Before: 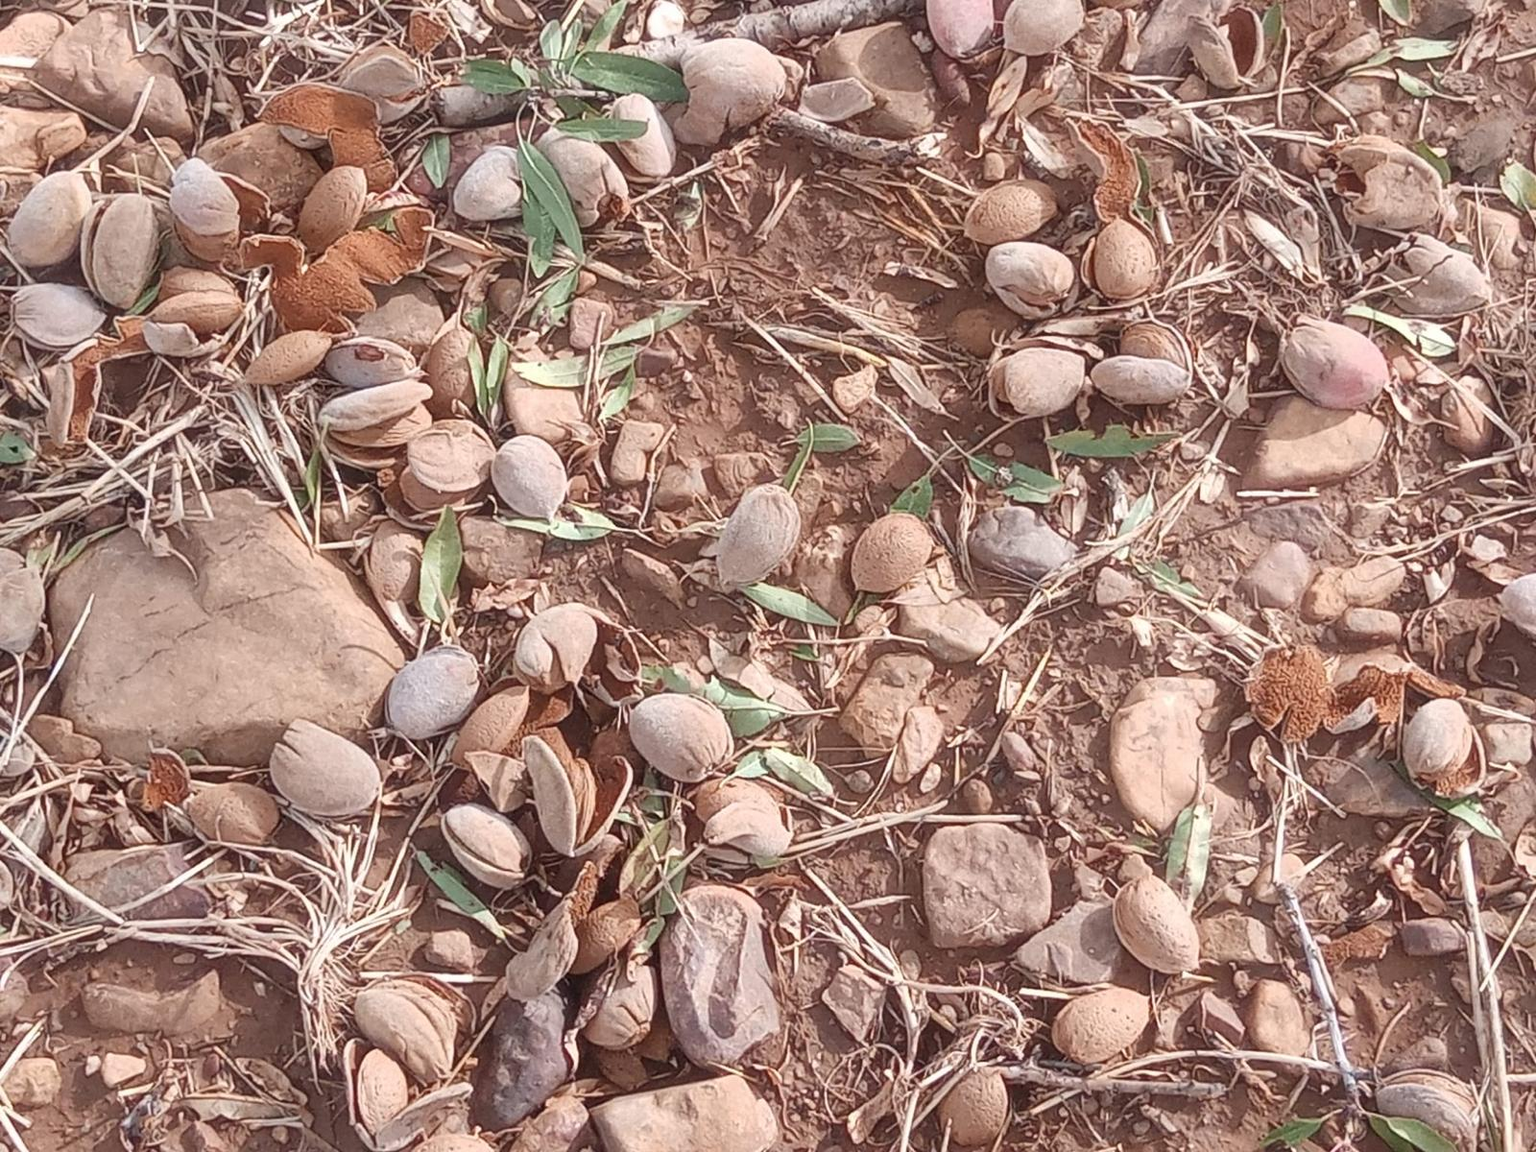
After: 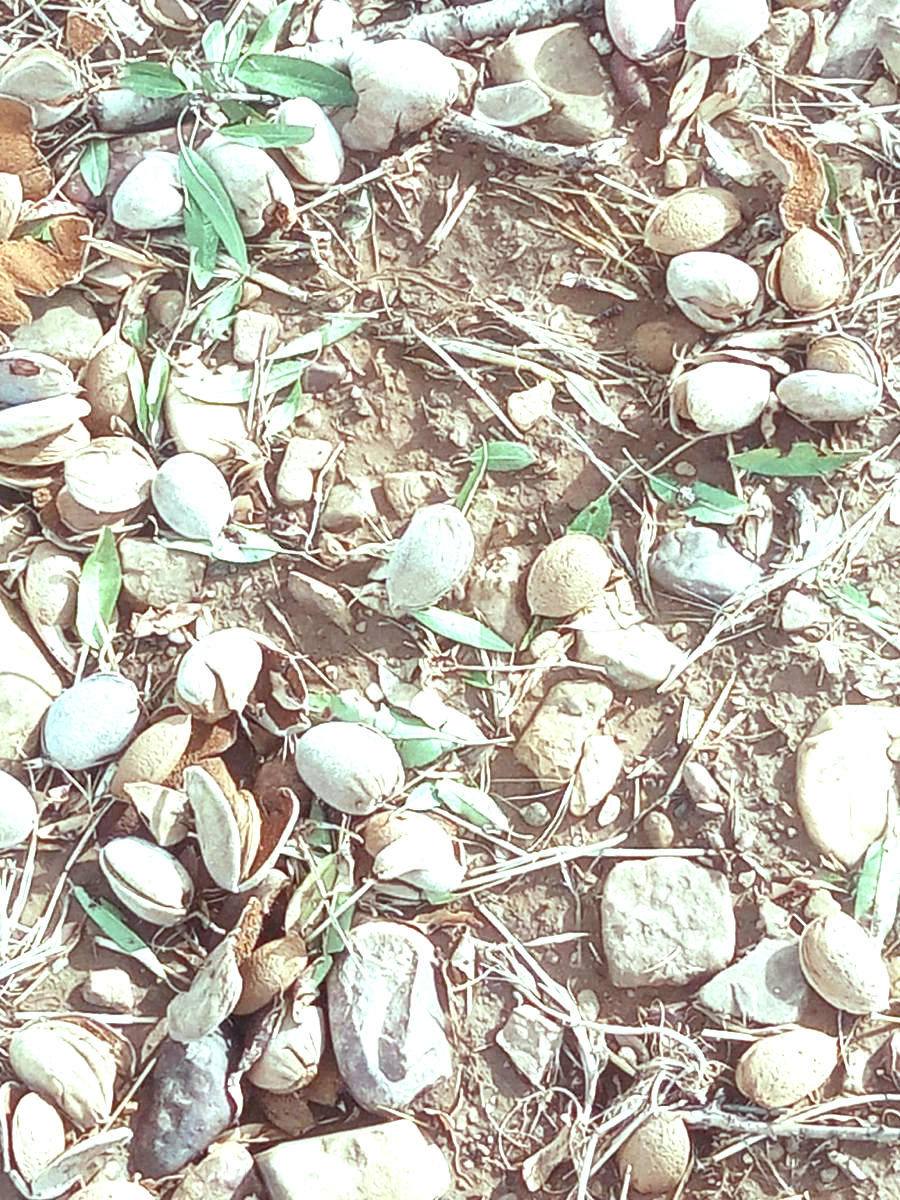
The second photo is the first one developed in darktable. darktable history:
color balance: mode lift, gamma, gain (sRGB), lift [0.997, 0.979, 1.021, 1.011], gamma [1, 1.084, 0.916, 0.998], gain [1, 0.87, 1.13, 1.101], contrast 4.55%, contrast fulcrum 38.24%, output saturation 104.09%
crop and rotate: left 22.516%, right 21.234%
exposure: black level correction 0, exposure 0.95 EV, compensate exposure bias true, compensate highlight preservation false
